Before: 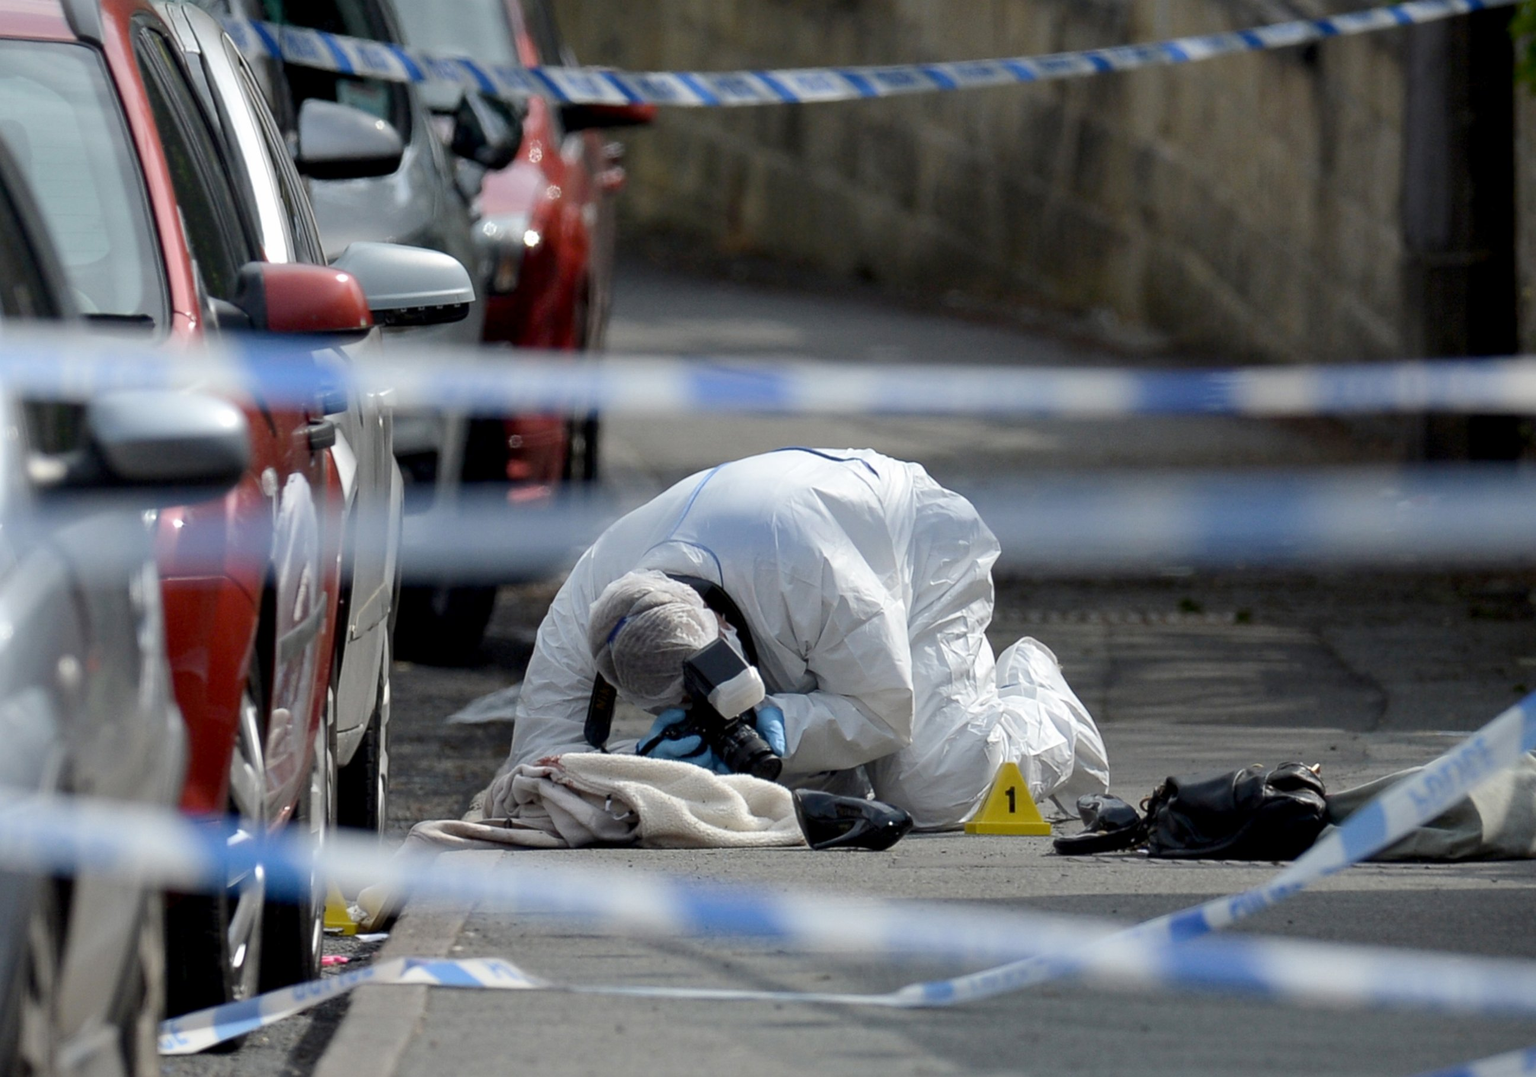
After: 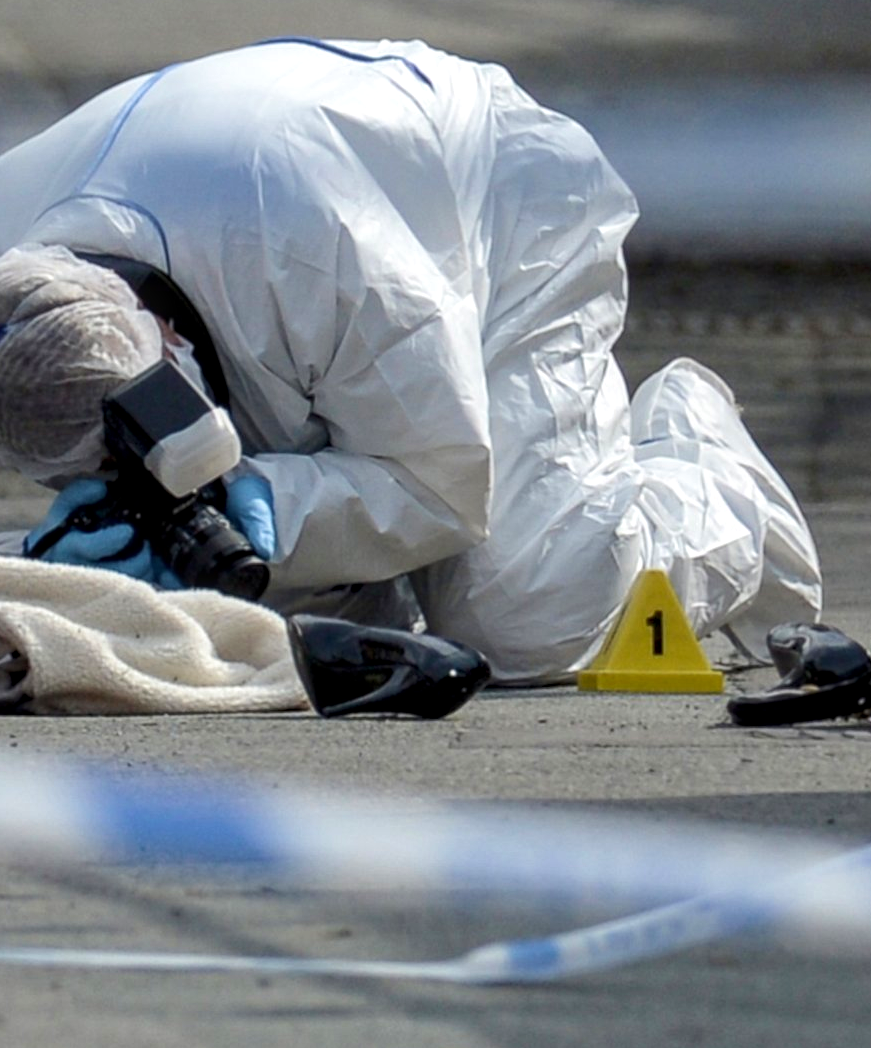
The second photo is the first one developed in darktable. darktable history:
velvia: on, module defaults
local contrast: on, module defaults
crop: left 40.545%, top 39.468%, right 25.834%, bottom 2.885%
